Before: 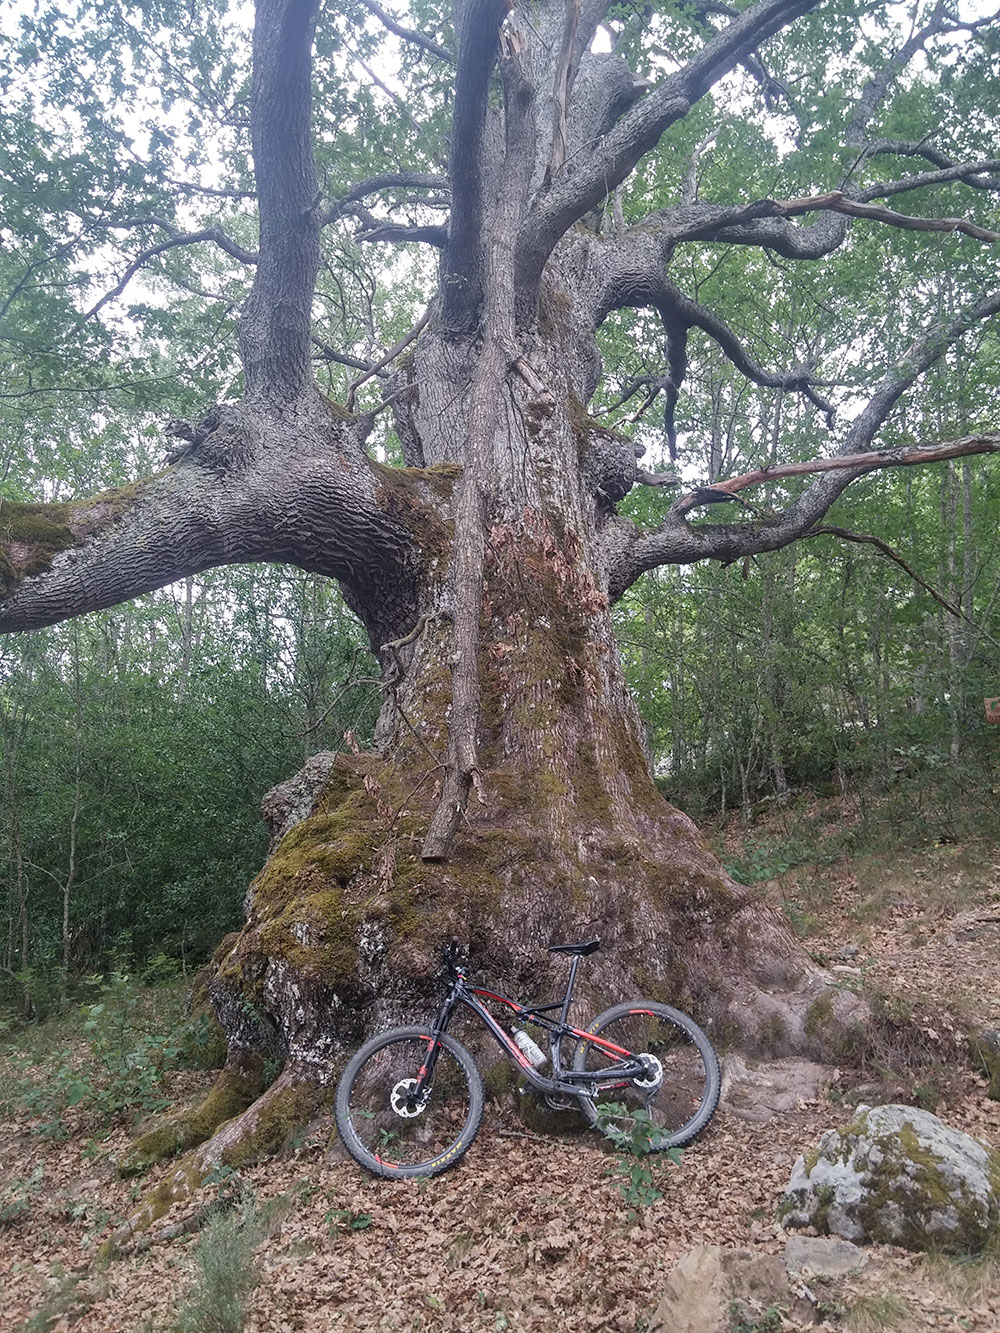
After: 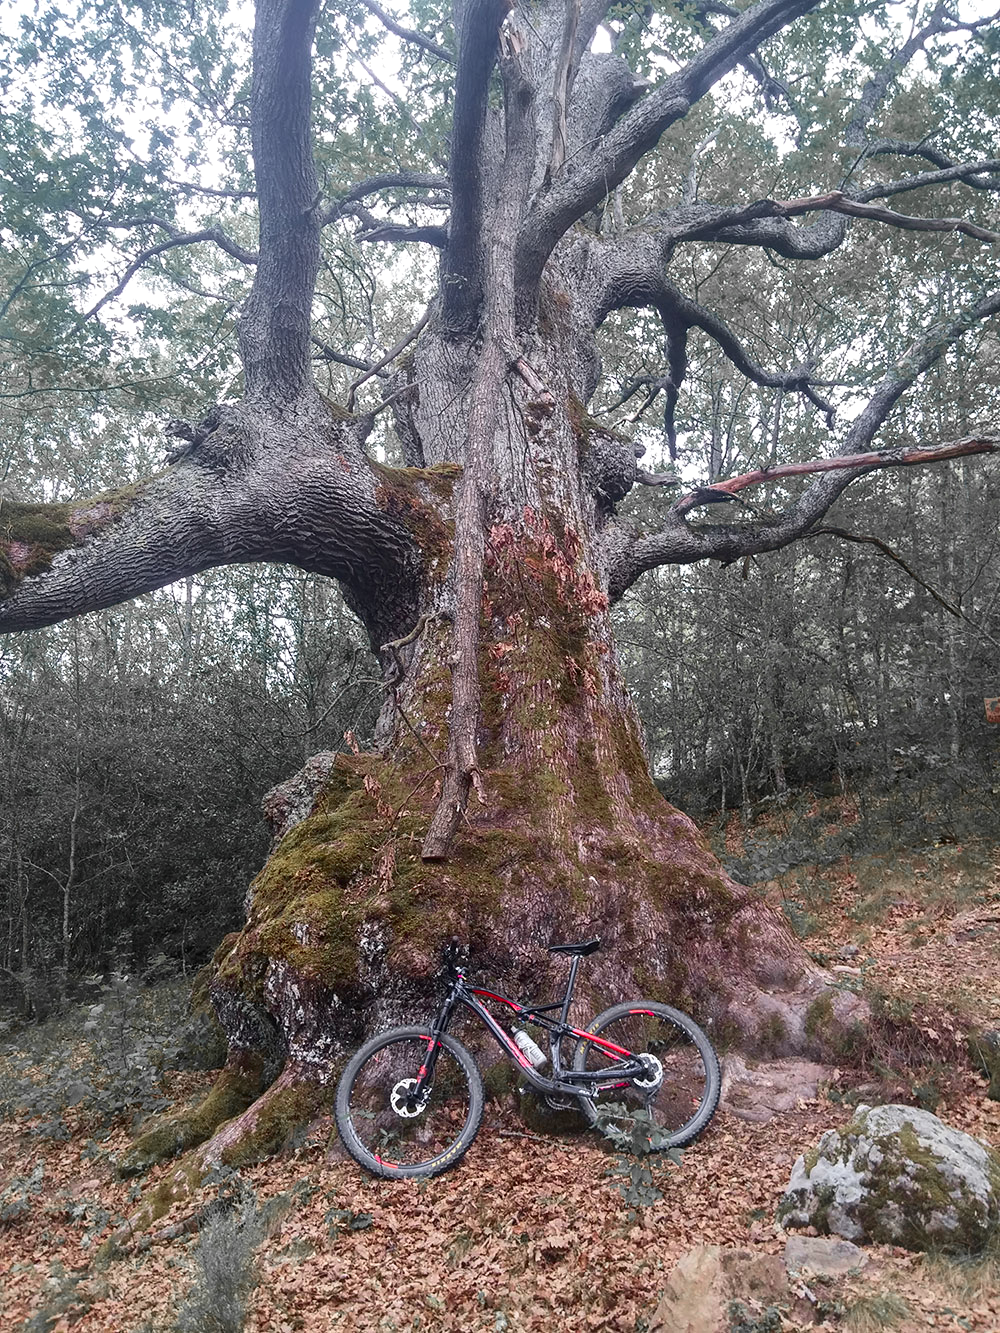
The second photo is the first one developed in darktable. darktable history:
color zones: curves: ch1 [(0, 0.679) (0.143, 0.647) (0.286, 0.261) (0.378, -0.011) (0.571, 0.396) (0.714, 0.399) (0.857, 0.406) (1, 0.679)]
contrast brightness saturation: contrast 0.13, brightness -0.05, saturation 0.16
exposure: exposure 0.128 EV, compensate highlight preservation false
